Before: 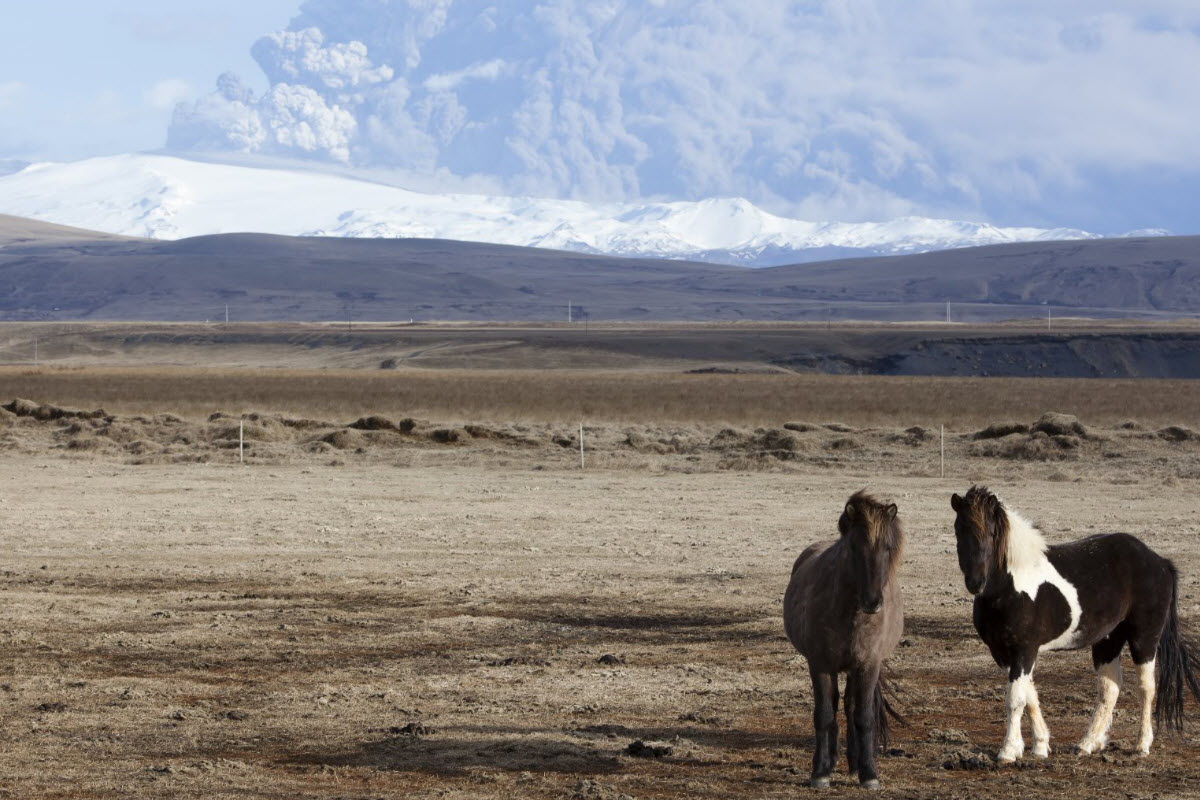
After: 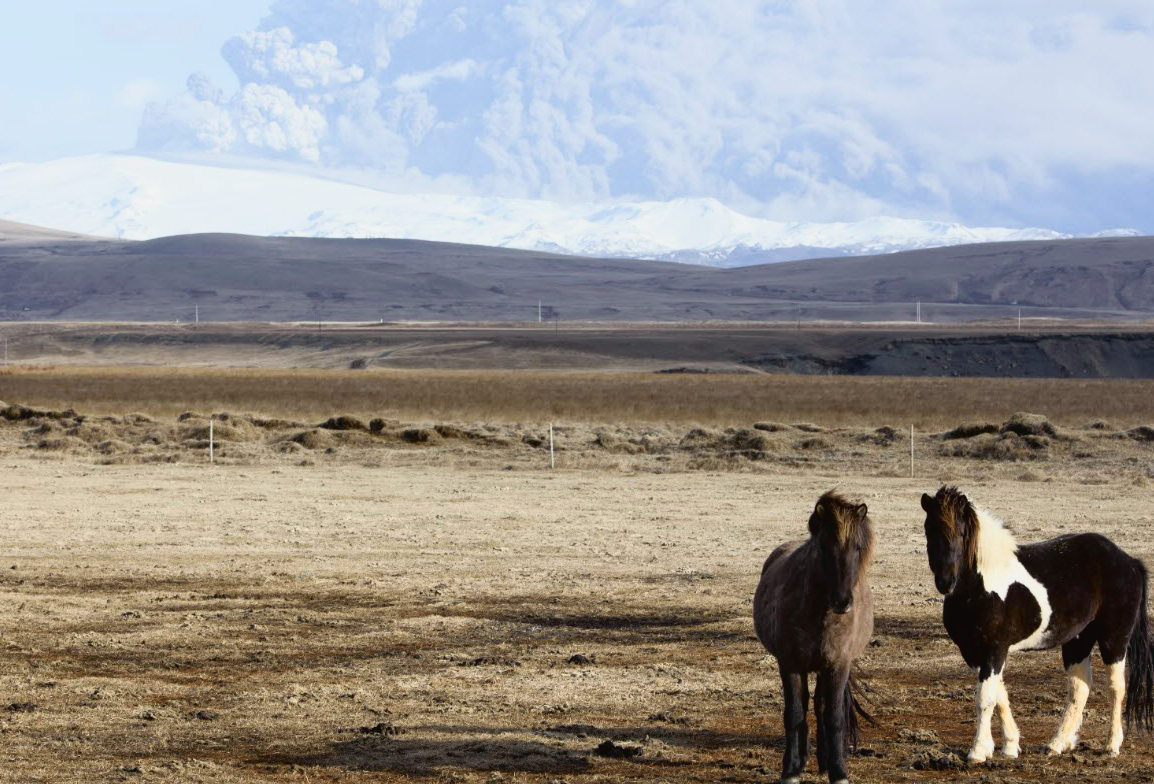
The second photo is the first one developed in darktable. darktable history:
exposure: compensate exposure bias true, compensate highlight preservation false
crop and rotate: left 2.523%, right 1.28%, bottom 1.965%
tone curve: curves: ch0 [(0, 0.024) (0.031, 0.027) (0.113, 0.069) (0.198, 0.18) (0.304, 0.303) (0.441, 0.462) (0.557, 0.6) (0.711, 0.79) (0.812, 0.878) (0.927, 0.935) (1, 0.963)]; ch1 [(0, 0) (0.222, 0.2) (0.343, 0.325) (0.45, 0.441) (0.502, 0.501) (0.527, 0.534) (0.55, 0.561) (0.632, 0.656) (0.735, 0.754) (1, 1)]; ch2 [(0, 0) (0.249, 0.222) (0.352, 0.348) (0.424, 0.439) (0.476, 0.482) (0.499, 0.501) (0.517, 0.516) (0.532, 0.544) (0.558, 0.585) (0.596, 0.629) (0.726, 0.745) (0.82, 0.796) (0.998, 0.928)], color space Lab, independent channels, preserve colors none
